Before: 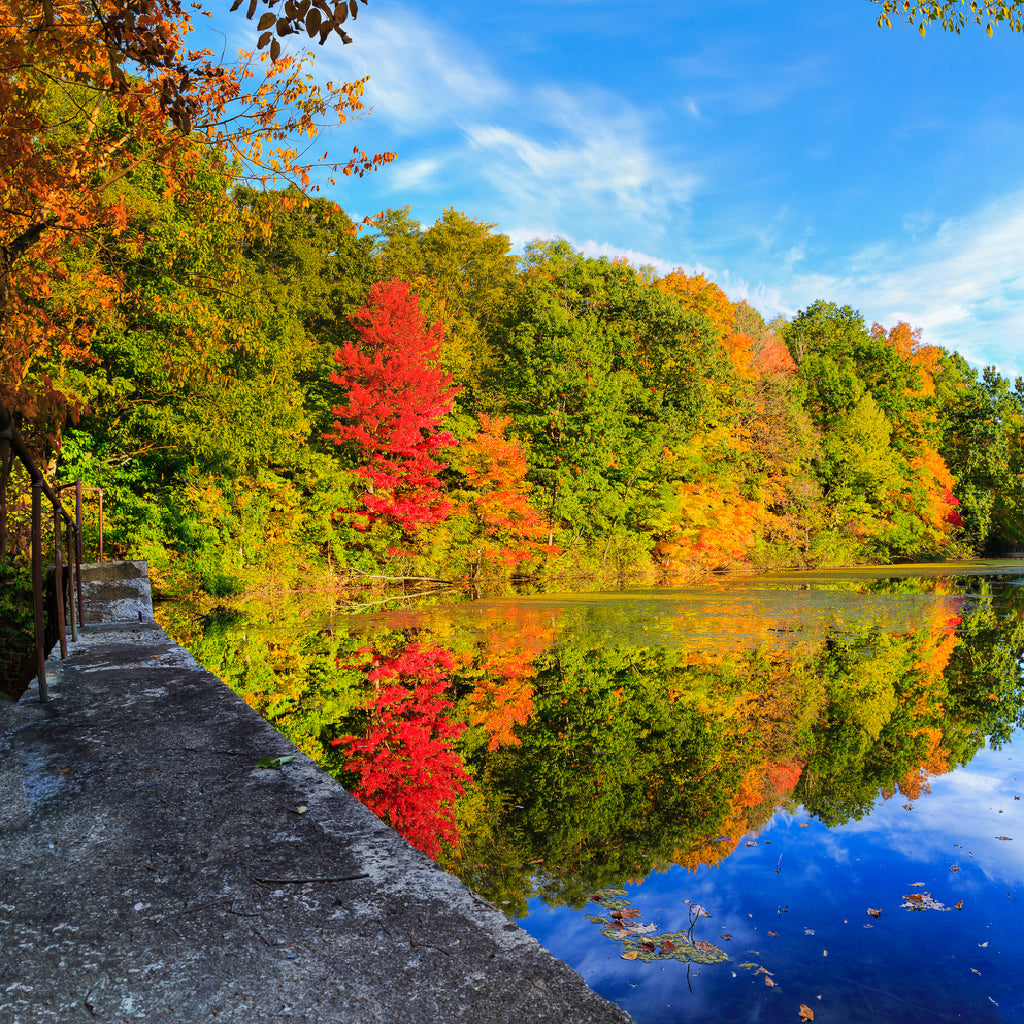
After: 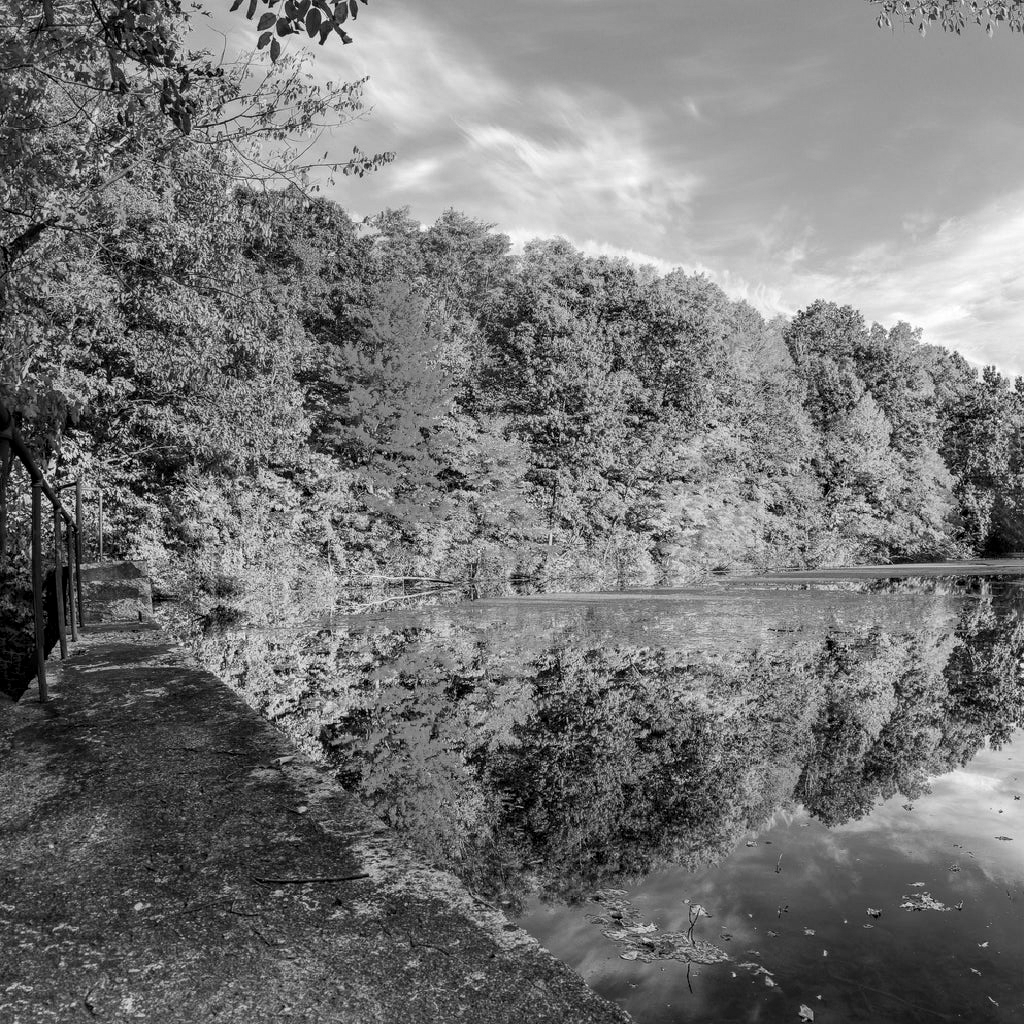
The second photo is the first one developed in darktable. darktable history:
local contrast: on, module defaults
monochrome: on, module defaults
